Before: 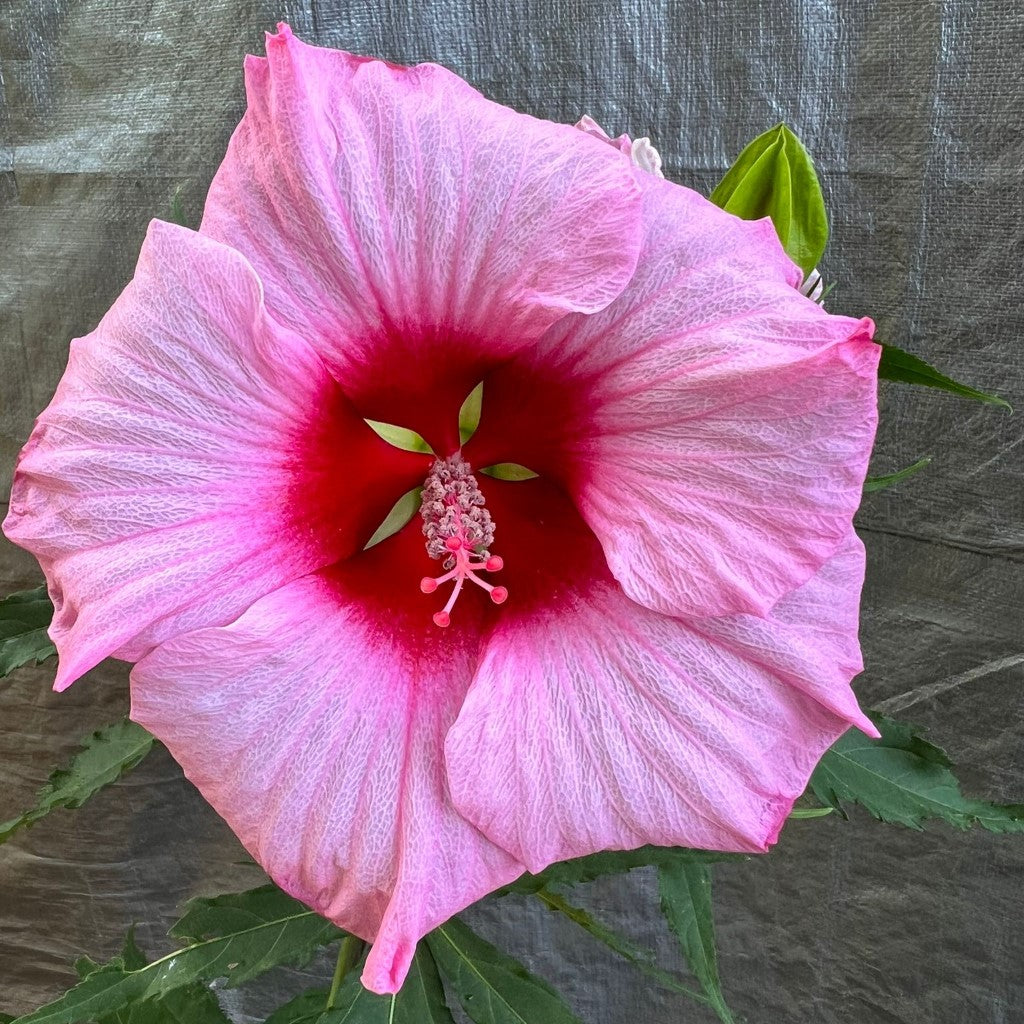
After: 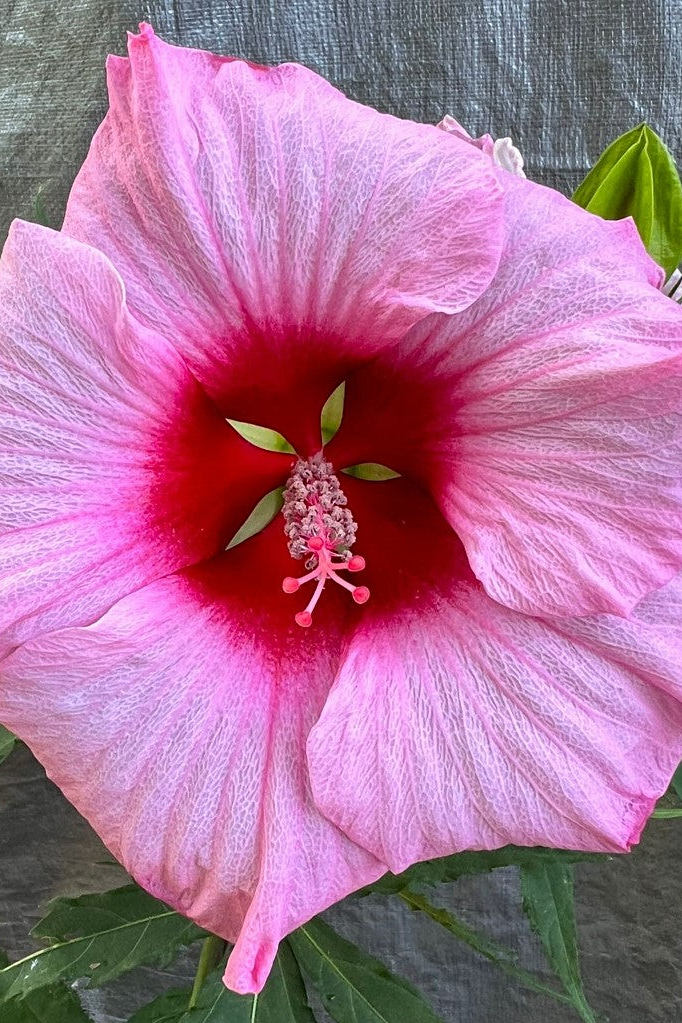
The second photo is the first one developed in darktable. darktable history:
crop and rotate: left 13.537%, right 19.796%
exposure: exposure -0.021 EV, compensate highlight preservation false
sharpen: amount 0.2
